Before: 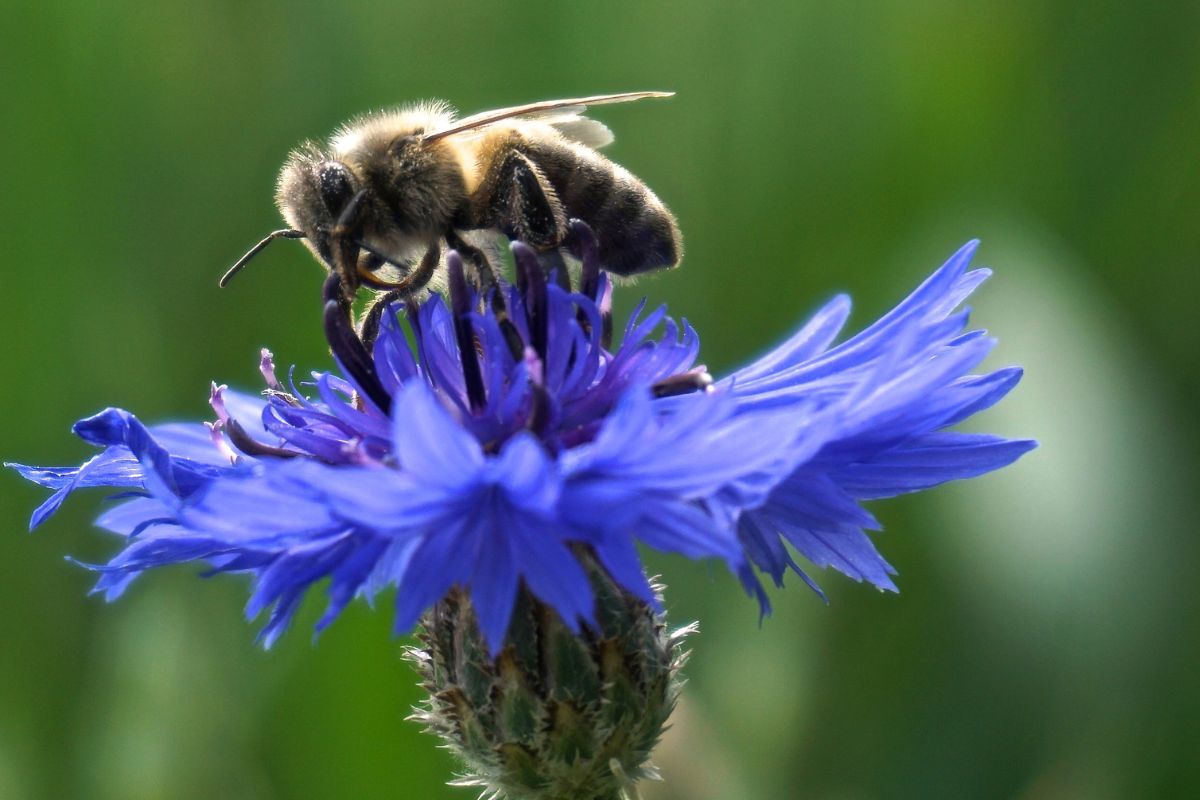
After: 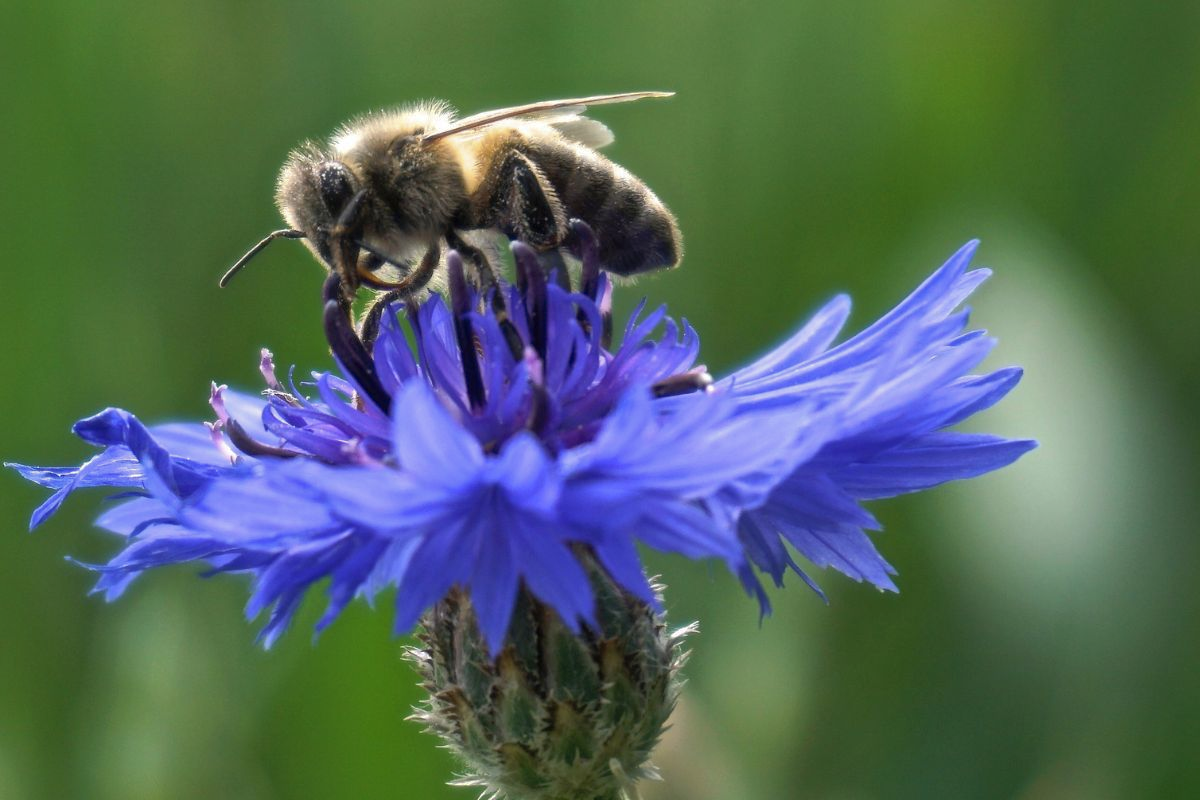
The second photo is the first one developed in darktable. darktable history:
contrast brightness saturation: saturation -0.05
shadows and highlights: on, module defaults
